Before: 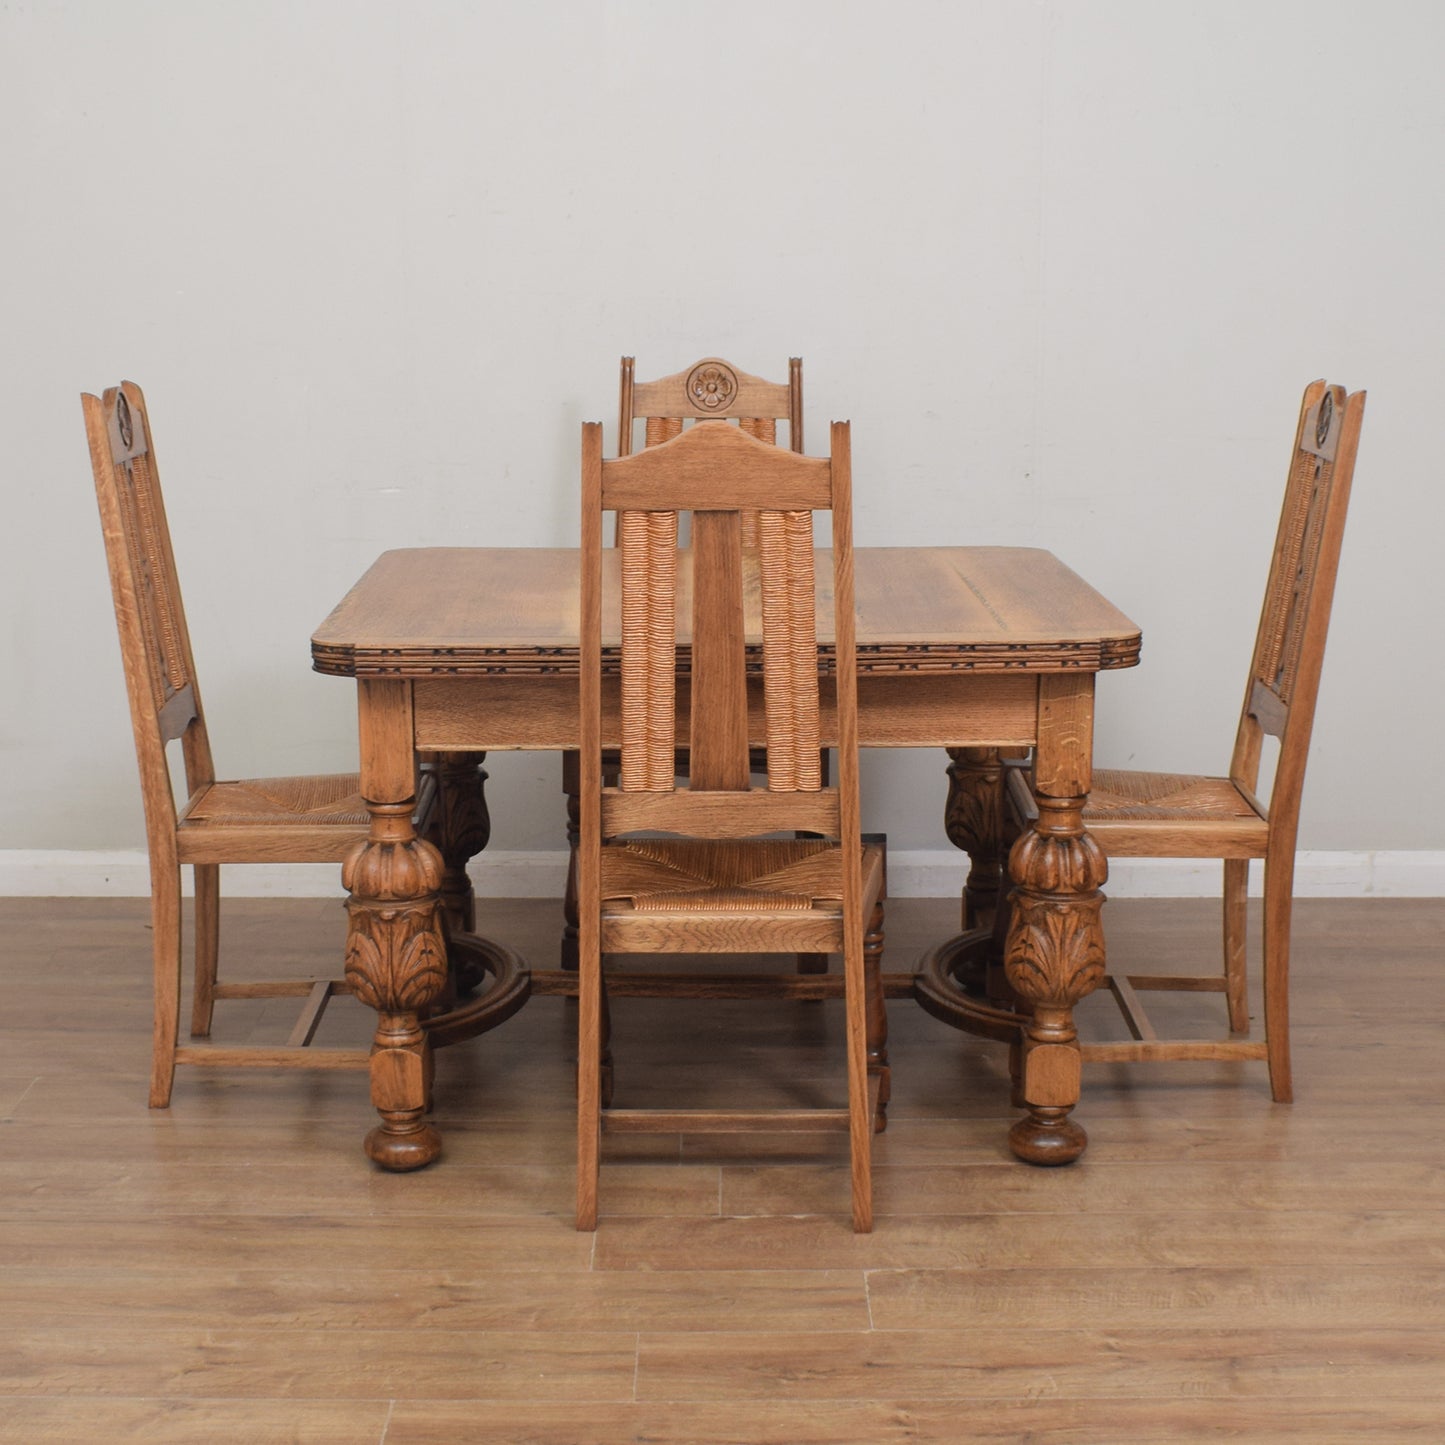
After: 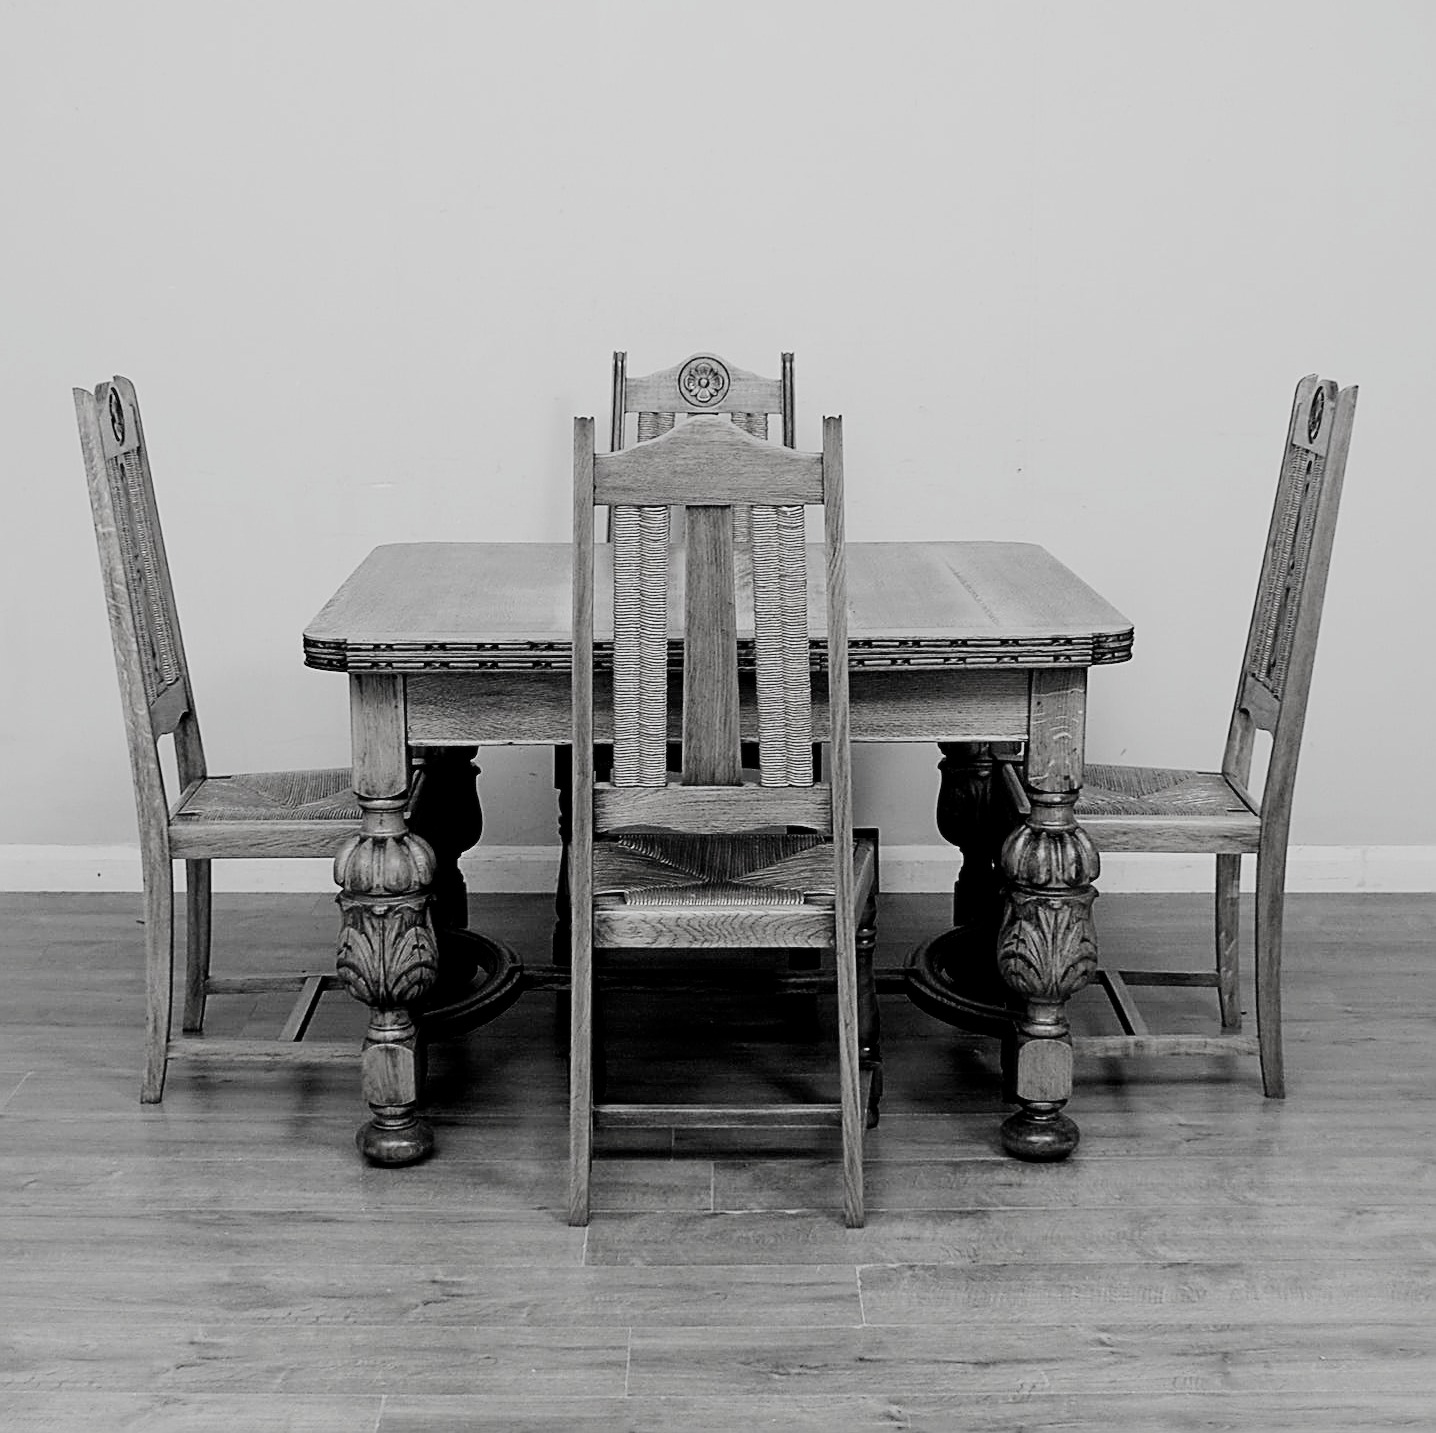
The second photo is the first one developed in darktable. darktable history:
contrast brightness saturation: saturation -0.982
filmic rgb: black relative exposure -4.99 EV, white relative exposure 3.97 EV, hardness 2.88, contrast 1.404, color science v5 (2021), contrast in shadows safe, contrast in highlights safe
exposure: black level correction 0.027, exposure 0.181 EV, compensate highlight preservation false
crop and rotate: left 0.582%, top 0.352%, bottom 0.41%
sharpen: amount 1.011
color calibration: x 0.367, y 0.379, temperature 4391.5 K
color zones: curves: ch0 [(0, 0.465) (0.092, 0.596) (0.289, 0.464) (0.429, 0.453) (0.571, 0.464) (0.714, 0.455) (0.857, 0.462) (1, 0.465)]
